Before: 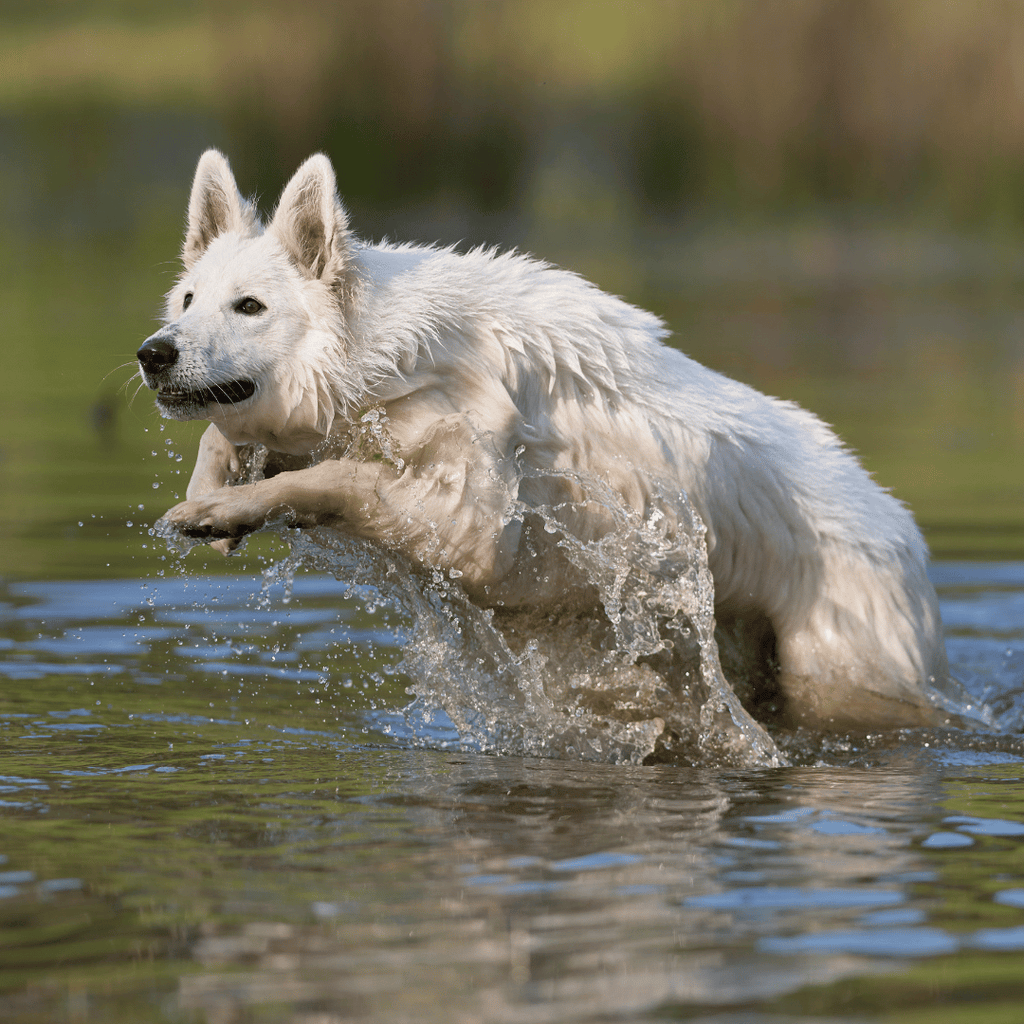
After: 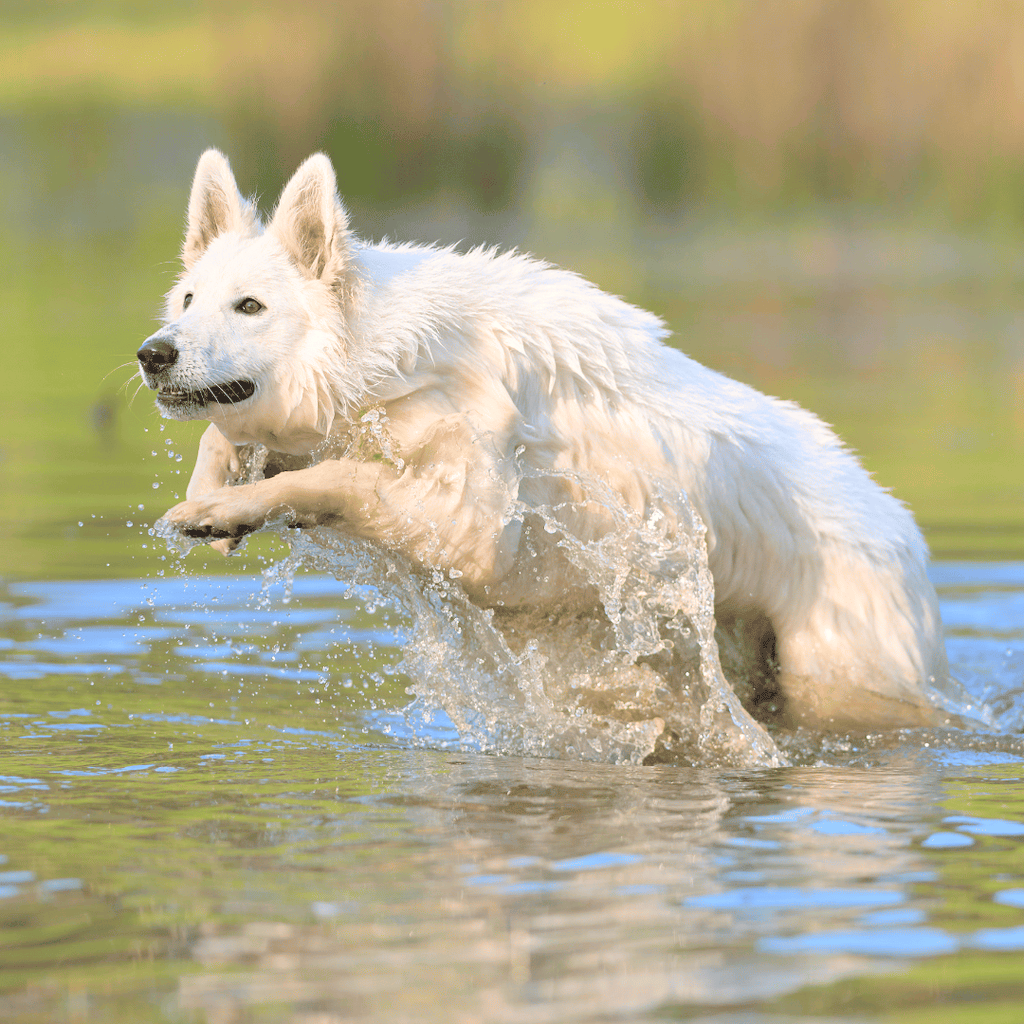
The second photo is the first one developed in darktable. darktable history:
global tonemap: drago (0.7, 100)
exposure: black level correction 0.001, exposure 1.735 EV, compensate highlight preservation false
